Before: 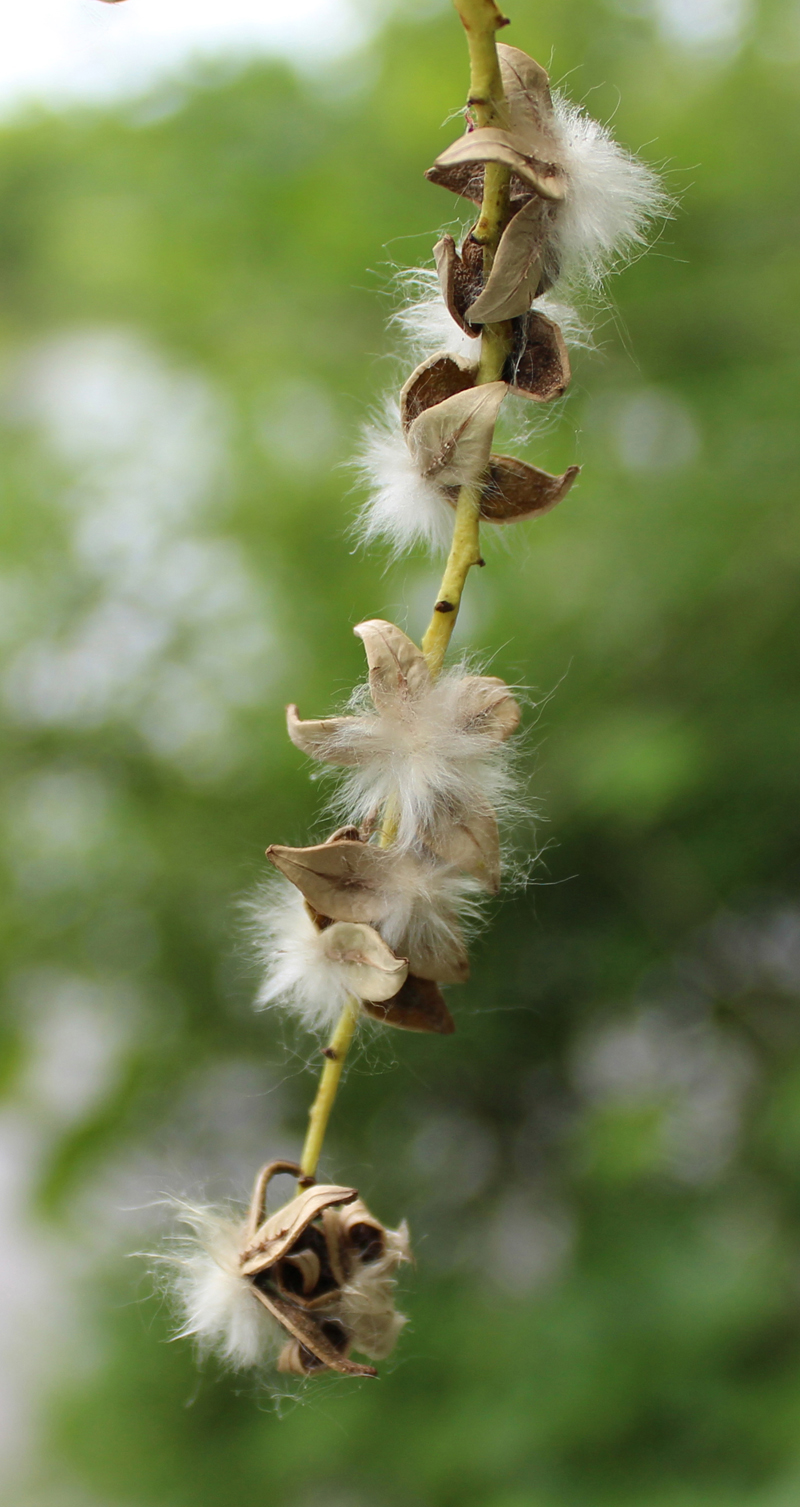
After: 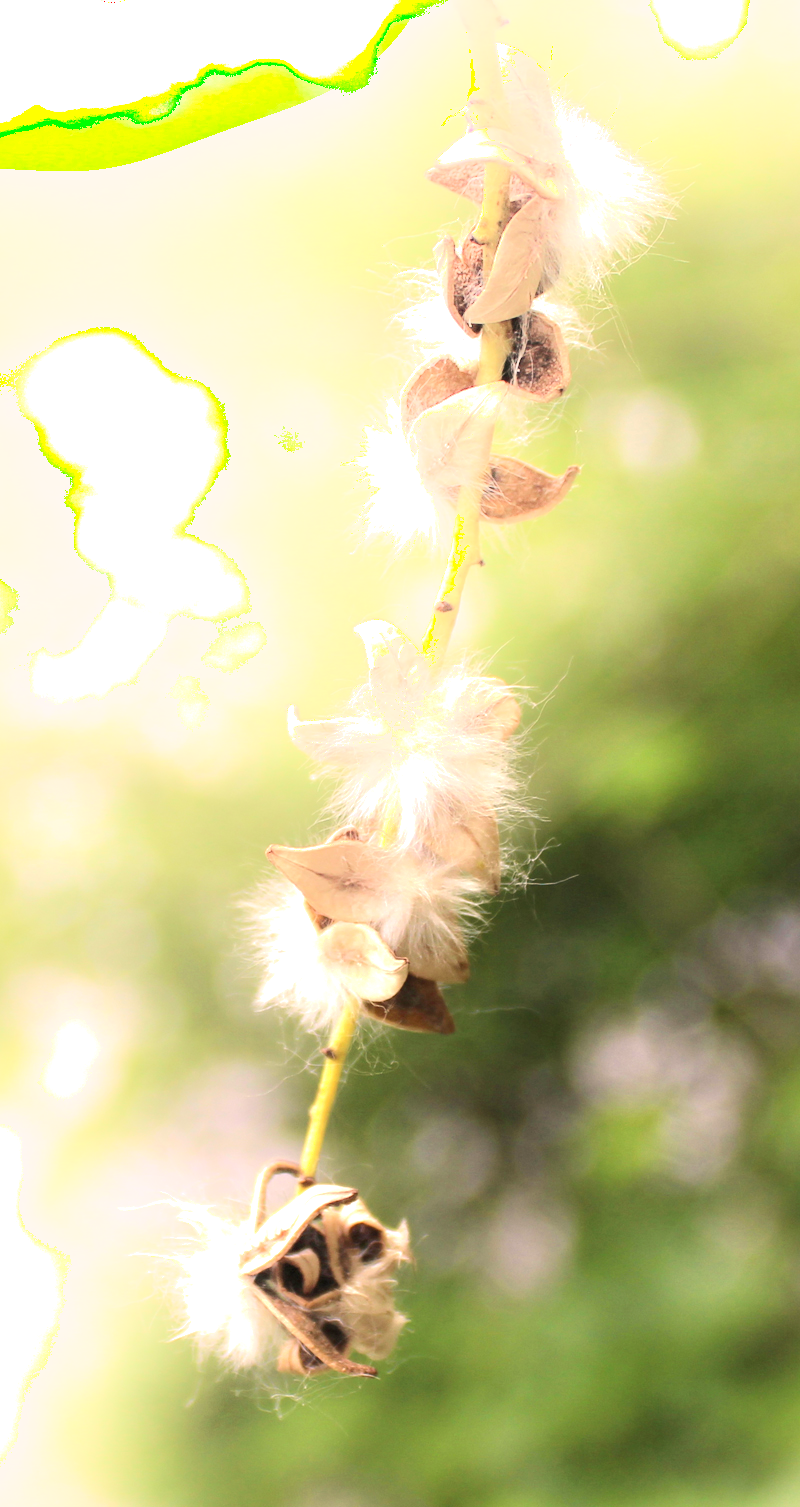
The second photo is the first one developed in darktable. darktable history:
shadows and highlights: shadows -21.3, highlights 100, soften with gaussian
color correction: highlights a* 12.23, highlights b* 5.41
exposure: exposure 1.25 EV, compensate exposure bias true, compensate highlight preservation false
